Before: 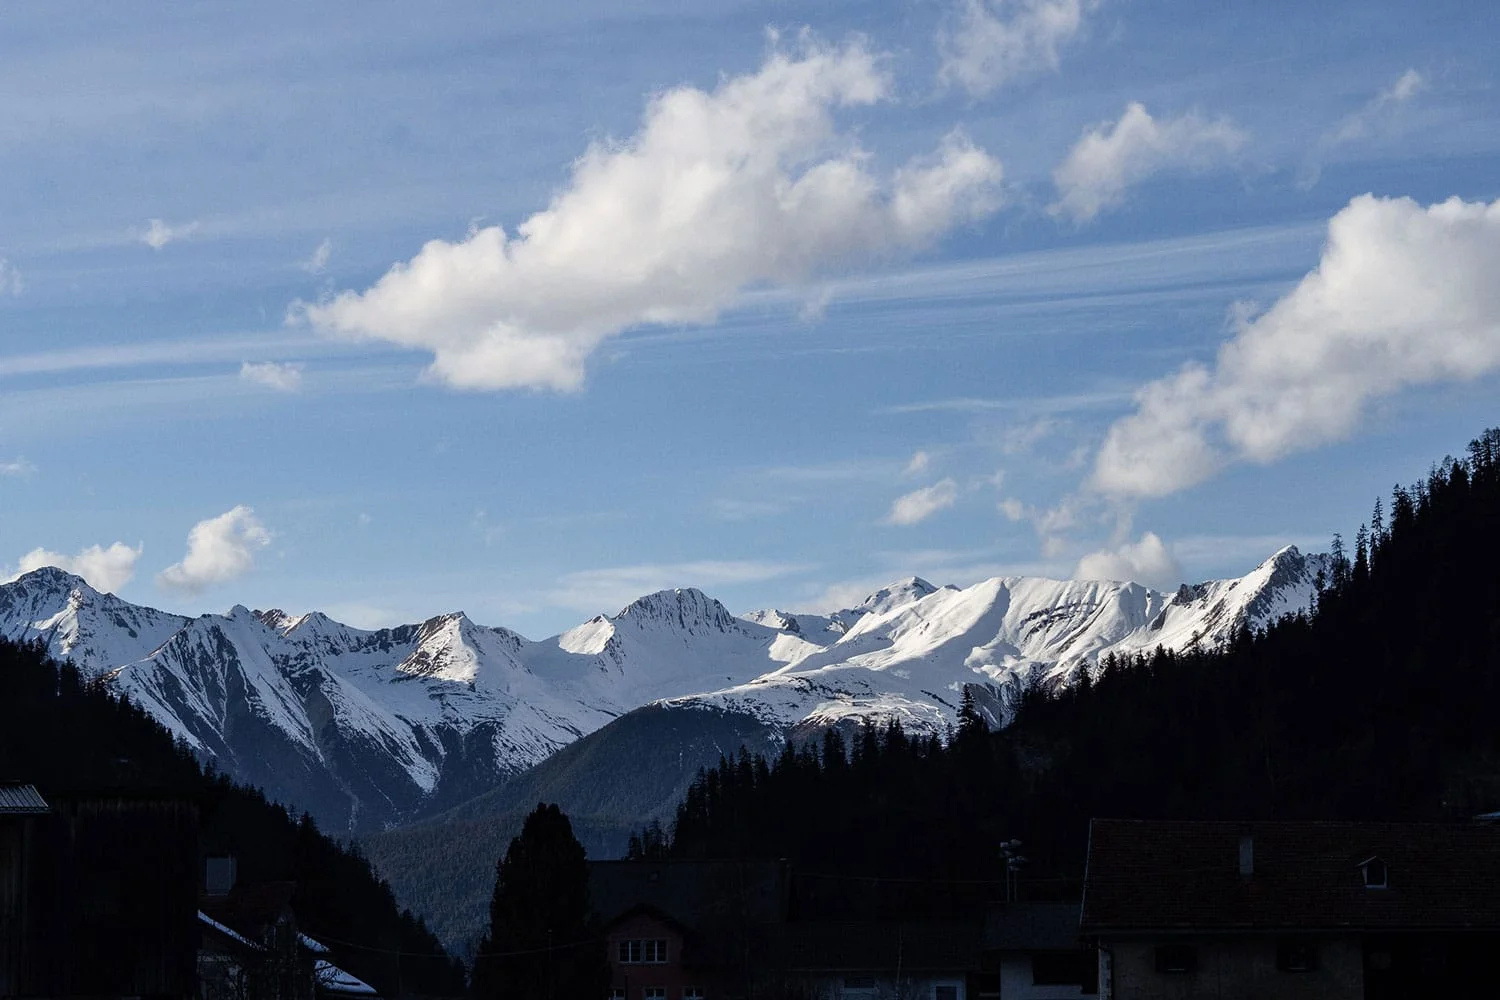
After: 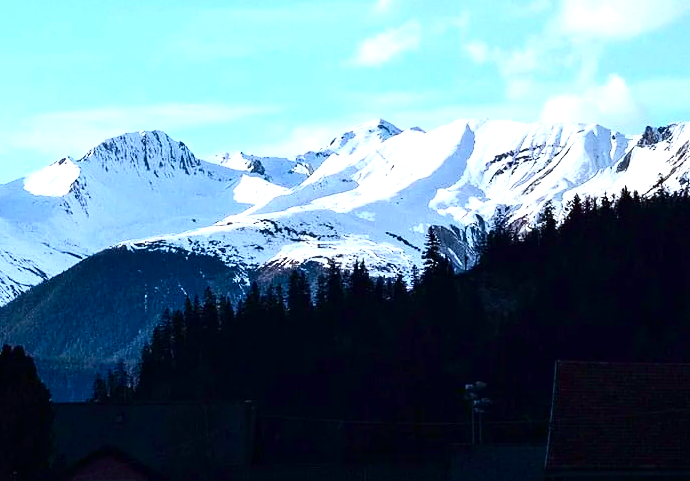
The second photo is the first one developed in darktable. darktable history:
contrast brightness saturation: contrast 0.285
exposure: black level correction 0, exposure 1.391 EV, compensate exposure bias true, compensate highlight preservation false
crop: left 35.728%, top 45.881%, right 18.216%, bottom 6.011%
color calibration: output R [0.972, 0.068, -0.094, 0], output G [-0.178, 1.216, -0.086, 0], output B [0.095, -0.136, 0.98, 0], illuminant as shot in camera, x 0.369, y 0.382, temperature 4318.93 K
